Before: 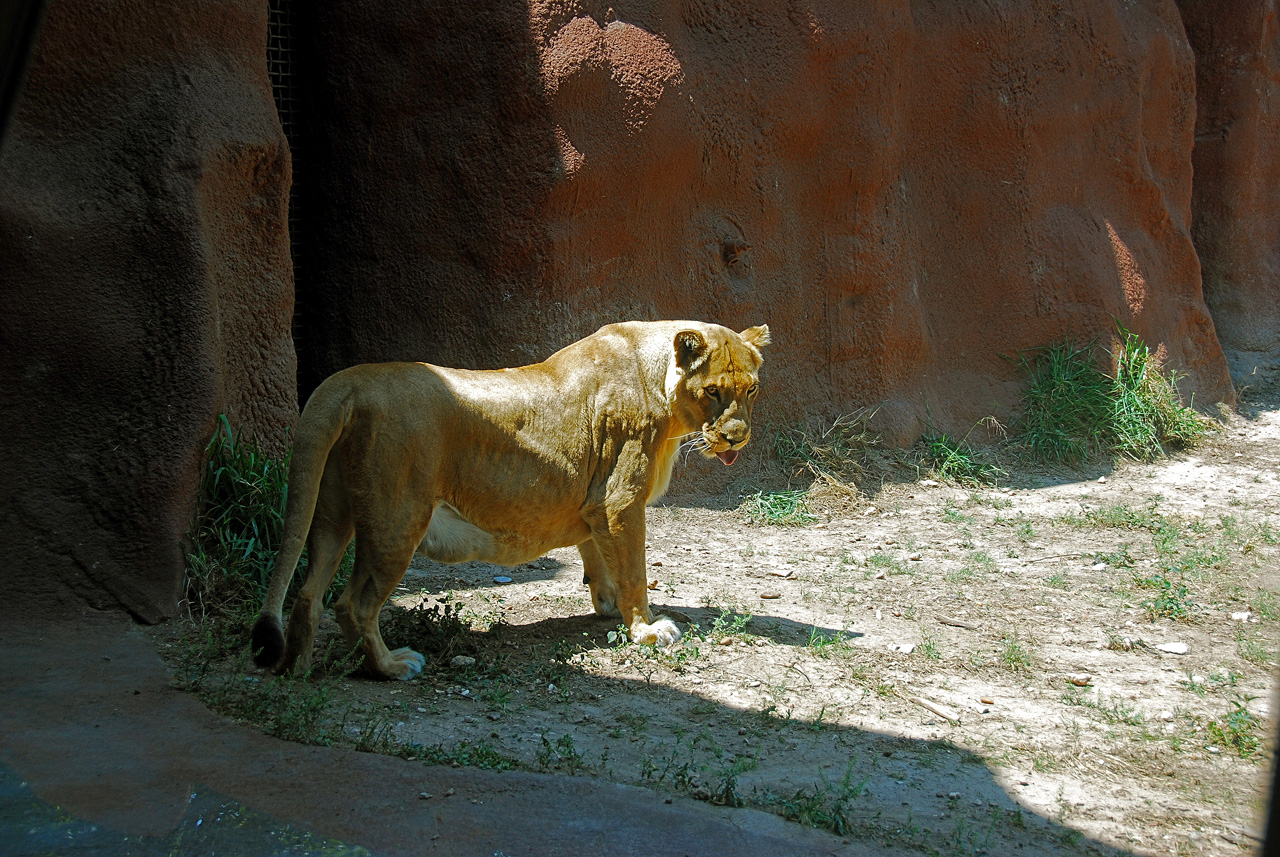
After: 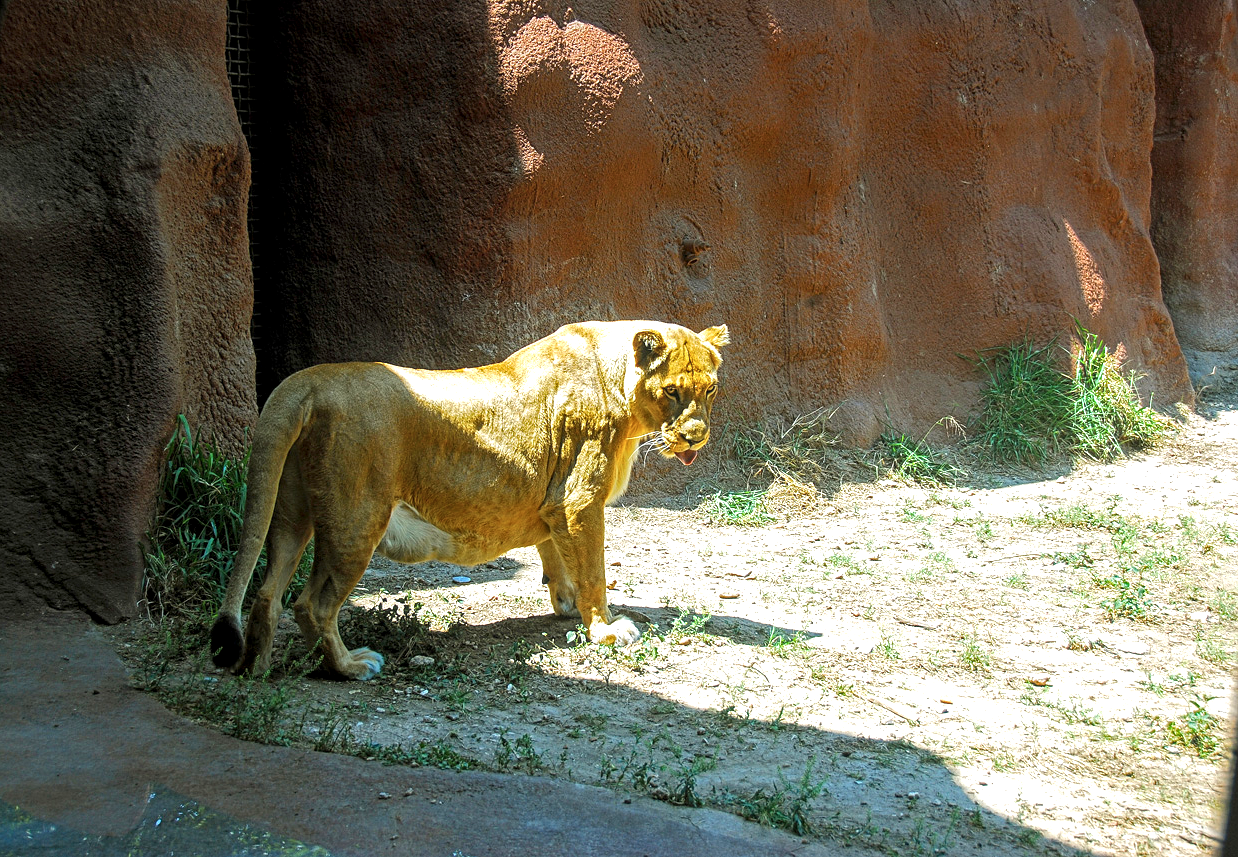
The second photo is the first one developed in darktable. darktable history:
crop and rotate: left 3.238%
local contrast: detail 130%
contrast brightness saturation: contrast 0.06, brightness -0.01, saturation -0.23
color balance rgb: perceptual saturation grading › global saturation 25%, global vibrance 20%
exposure: black level correction 0, exposure 0.7 EV, compensate exposure bias true, compensate highlight preservation false
